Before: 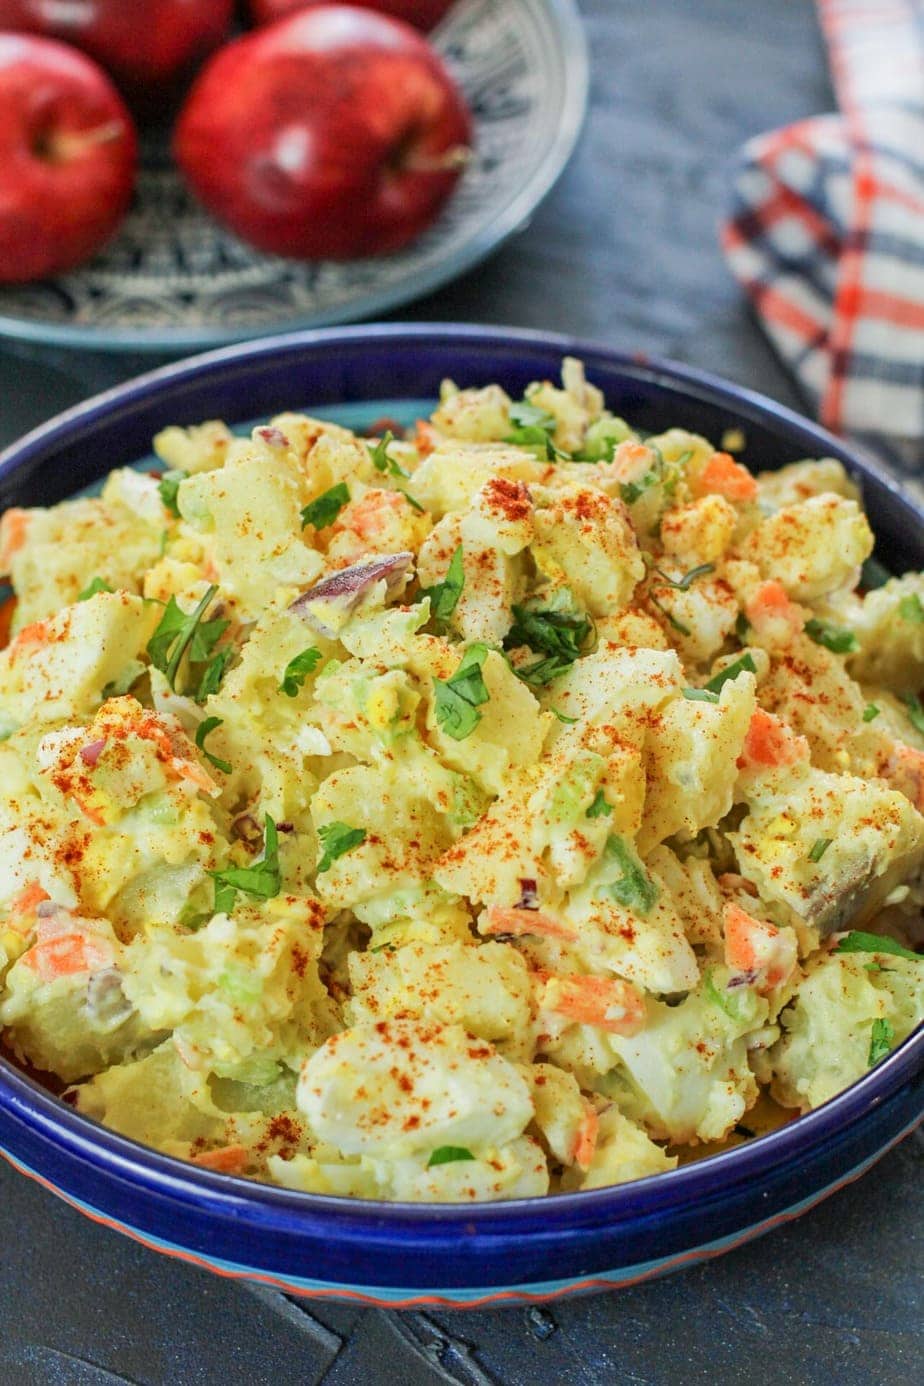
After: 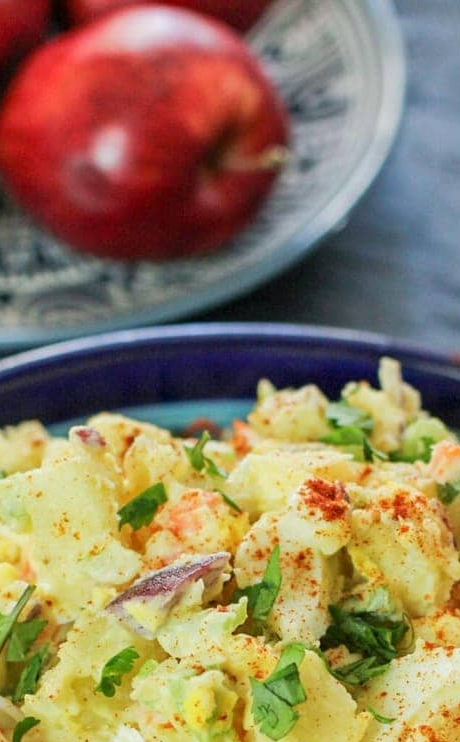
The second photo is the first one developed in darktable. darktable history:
exposure: compensate highlight preservation false
crop: left 19.849%, right 30.298%, bottom 46.446%
